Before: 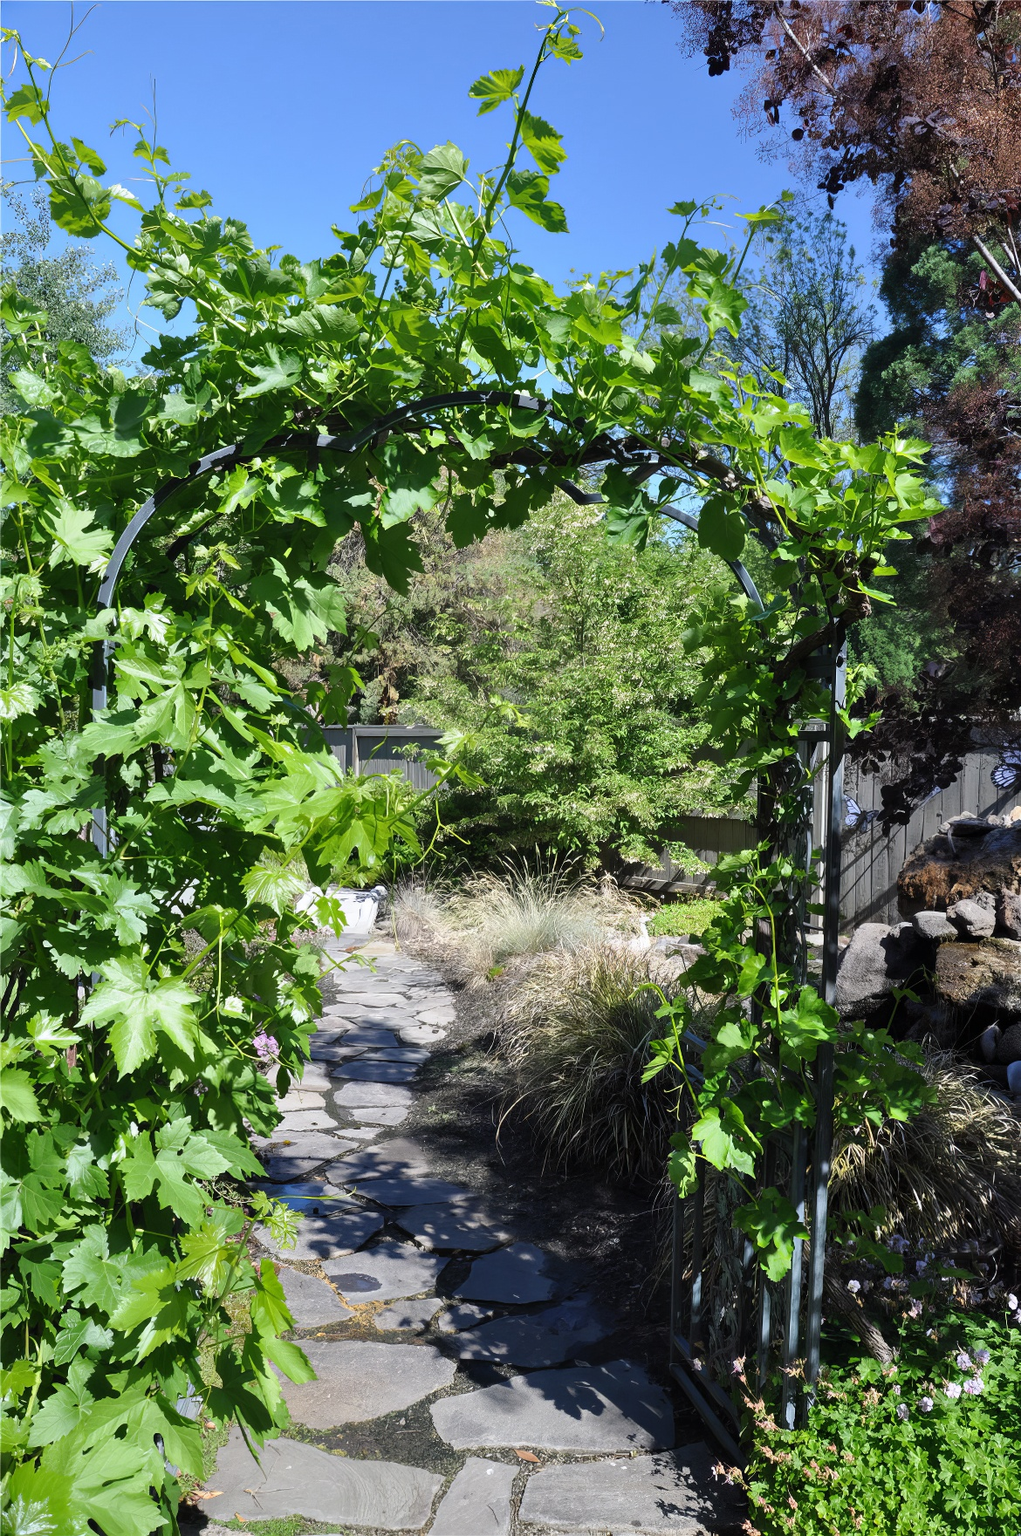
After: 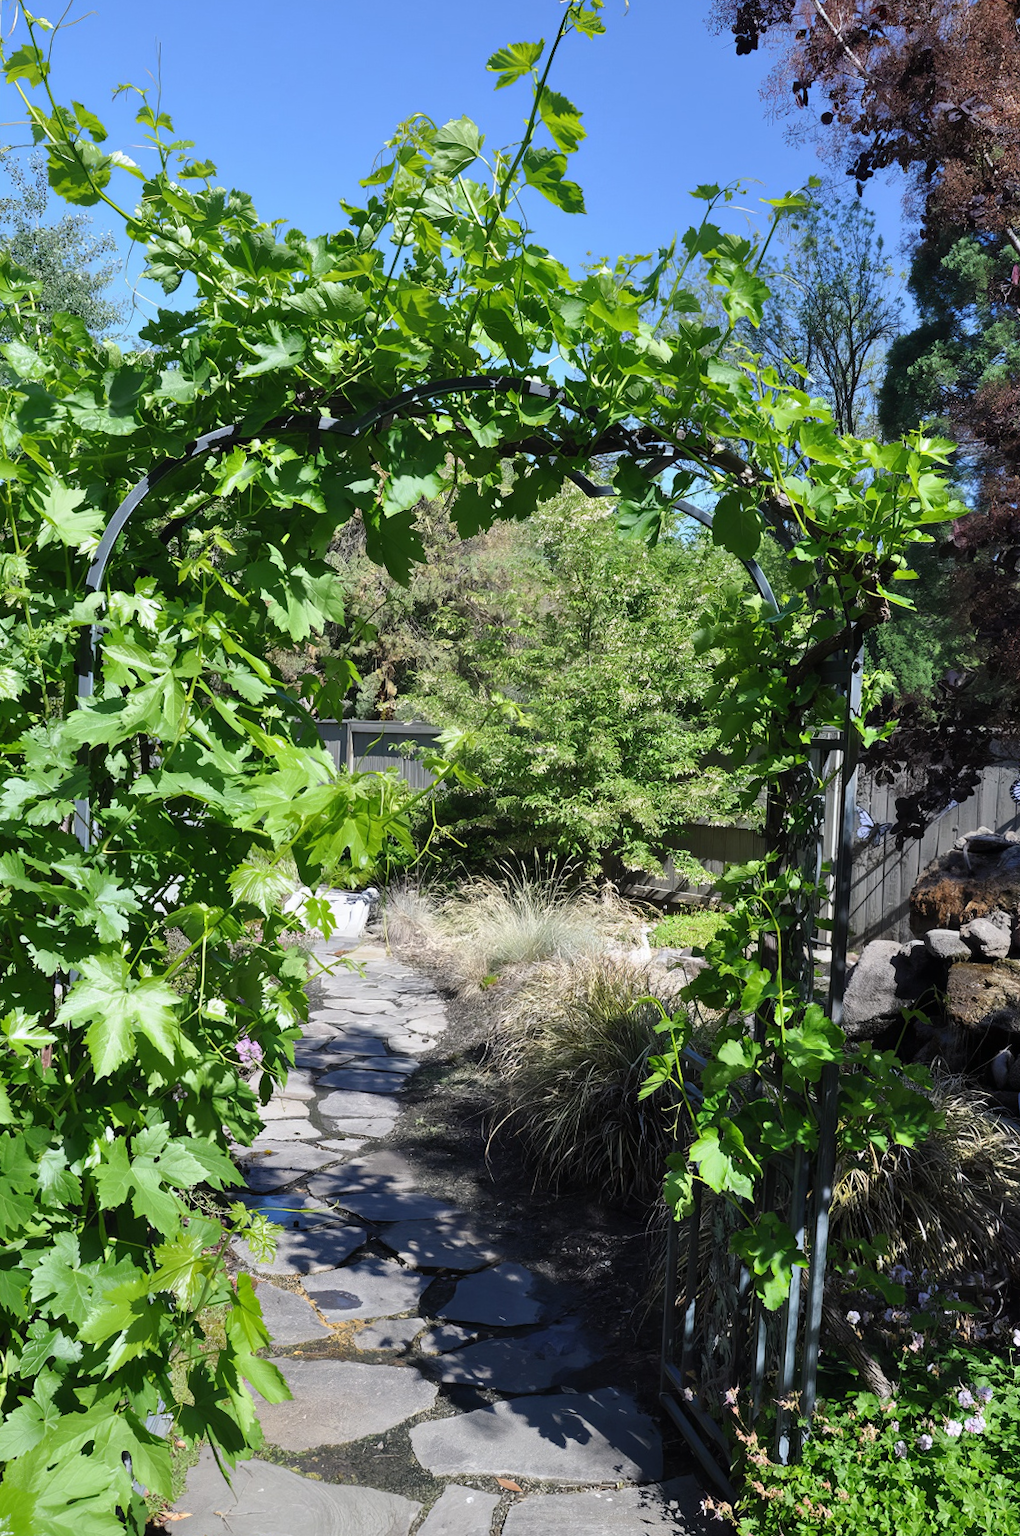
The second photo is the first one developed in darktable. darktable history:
crop and rotate: angle -1.53°
